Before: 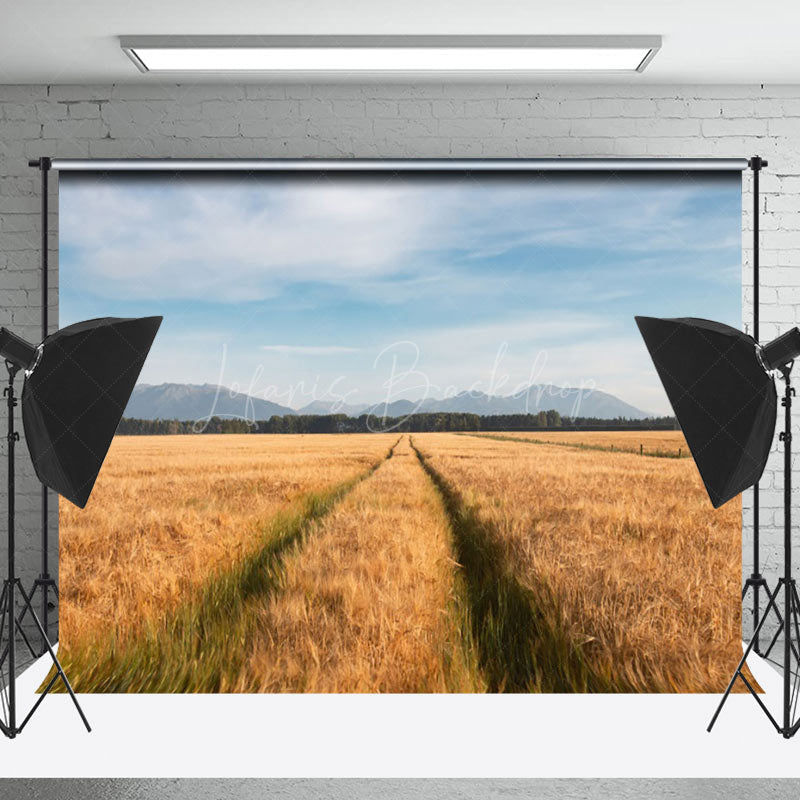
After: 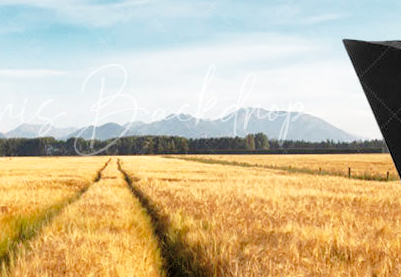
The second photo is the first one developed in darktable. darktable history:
crop: left 36.607%, top 34.735%, right 13.146%, bottom 30.611%
shadows and highlights: on, module defaults
levels: mode automatic, black 0.023%, white 99.97%, levels [0.062, 0.494, 0.925]
base curve: curves: ch0 [(0, 0) (0.028, 0.03) (0.121, 0.232) (0.46, 0.748) (0.859, 0.968) (1, 1)], preserve colors none
